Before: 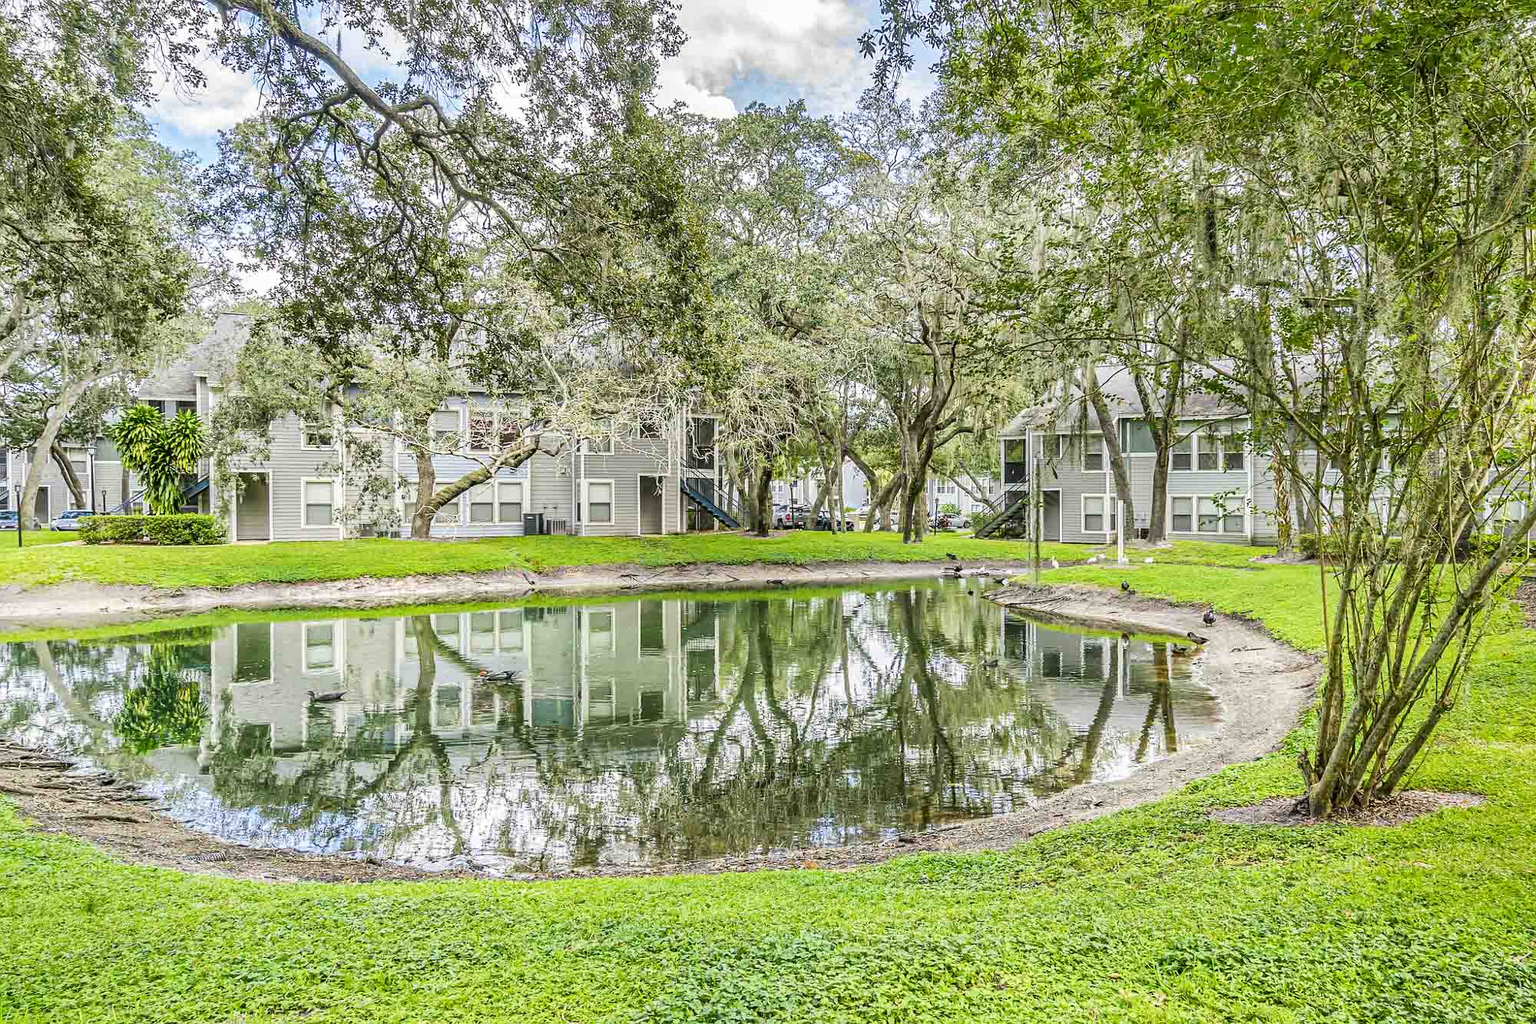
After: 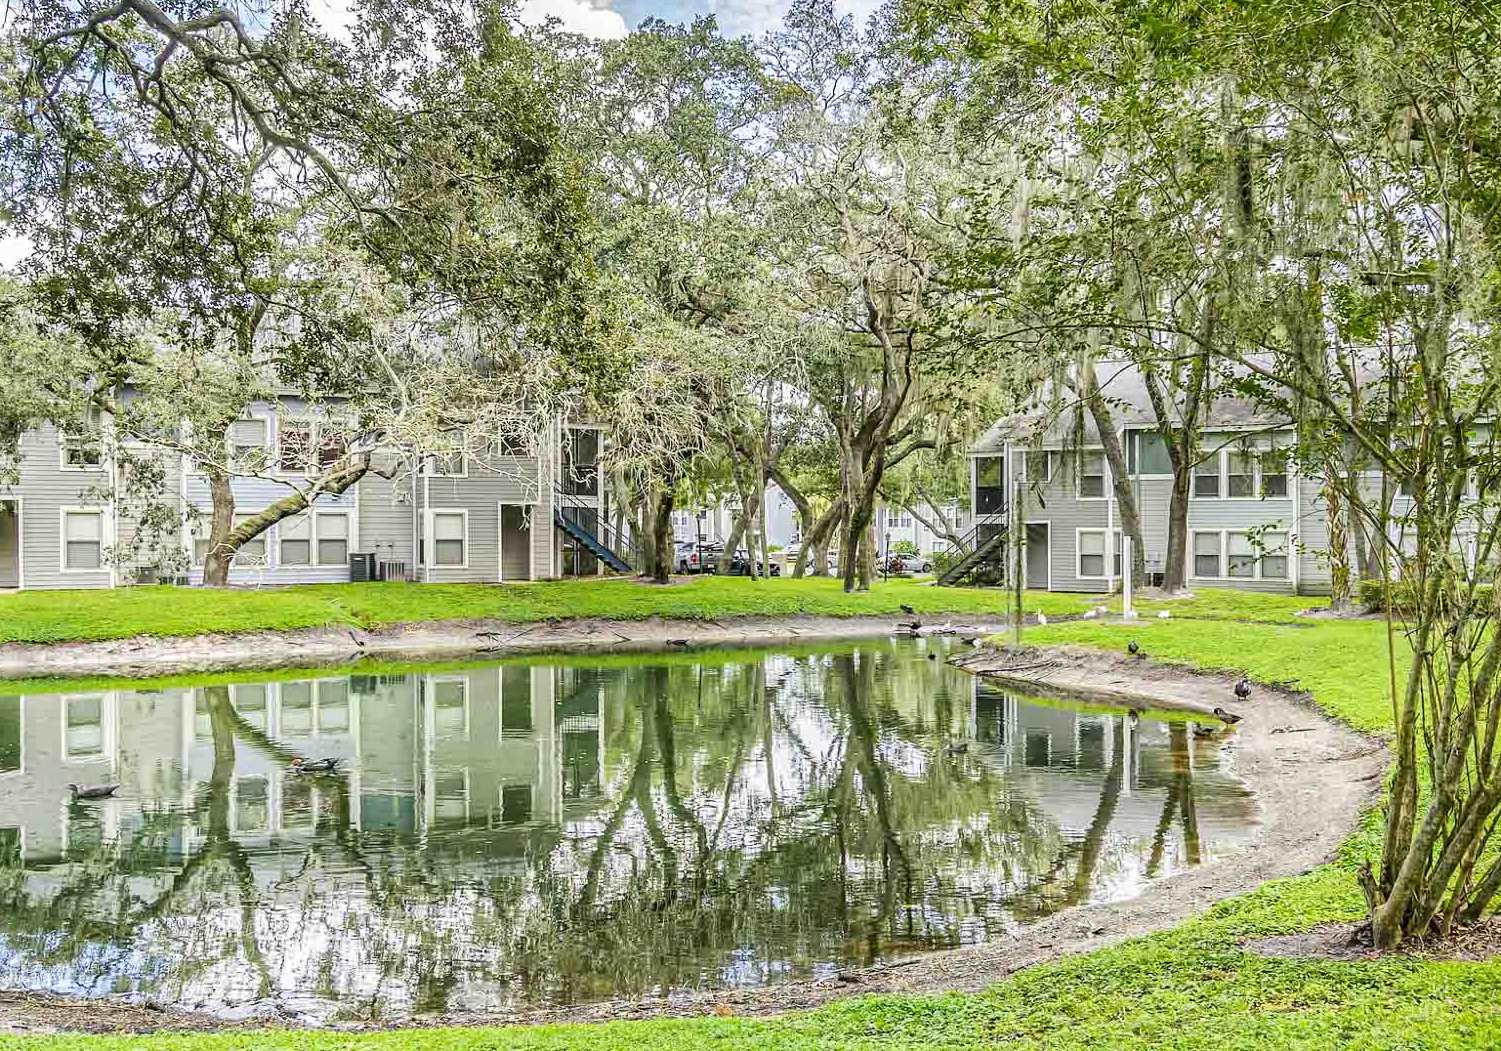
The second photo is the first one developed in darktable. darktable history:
crop: left 16.614%, top 8.654%, right 8.287%, bottom 12.489%
